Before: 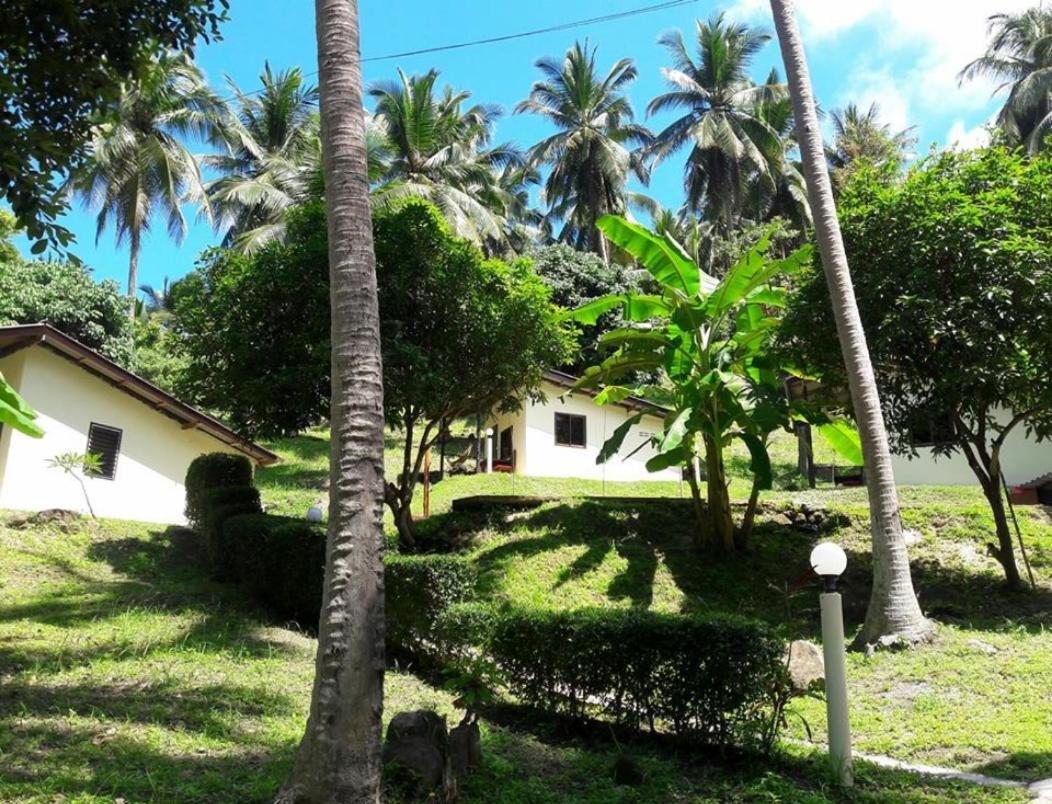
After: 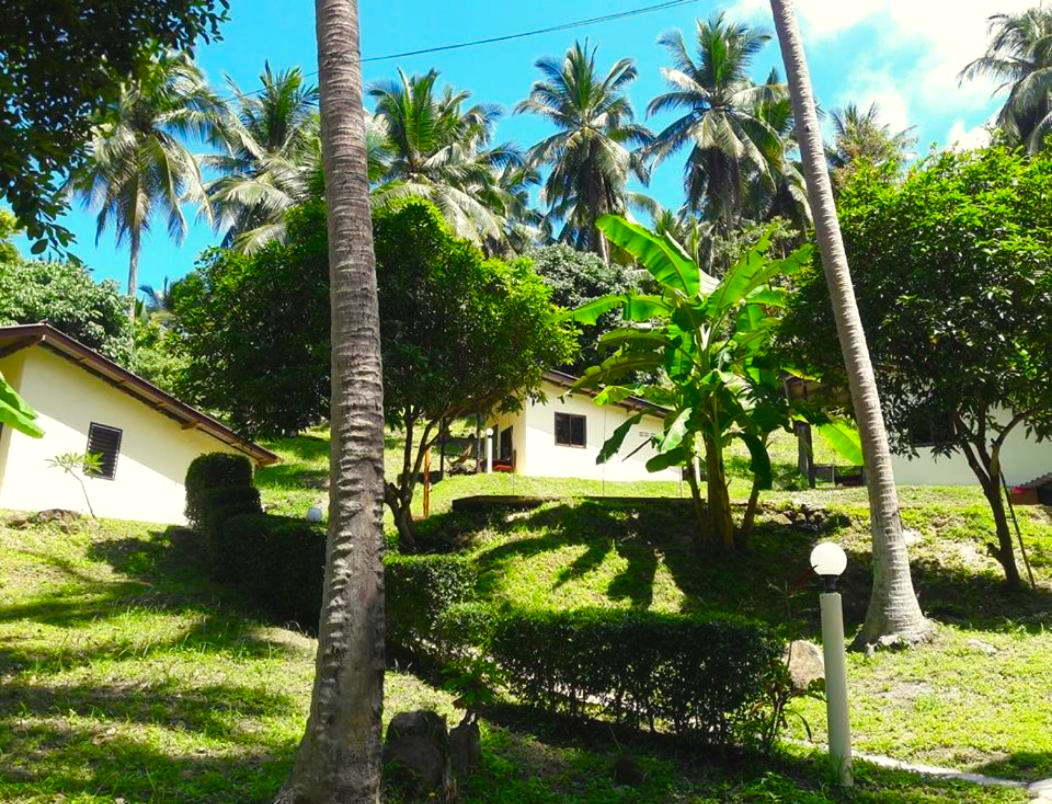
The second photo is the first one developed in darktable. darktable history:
color balance rgb: highlights gain › luminance 5.857%, highlights gain › chroma 2.573%, highlights gain › hue 88.5°, global offset › luminance 0.472%, linear chroma grading › global chroma 8.934%, perceptual saturation grading › global saturation 27.334%, perceptual saturation grading › highlights -28.835%, perceptual saturation grading › mid-tones 15.372%, perceptual saturation grading › shadows 33.966%
